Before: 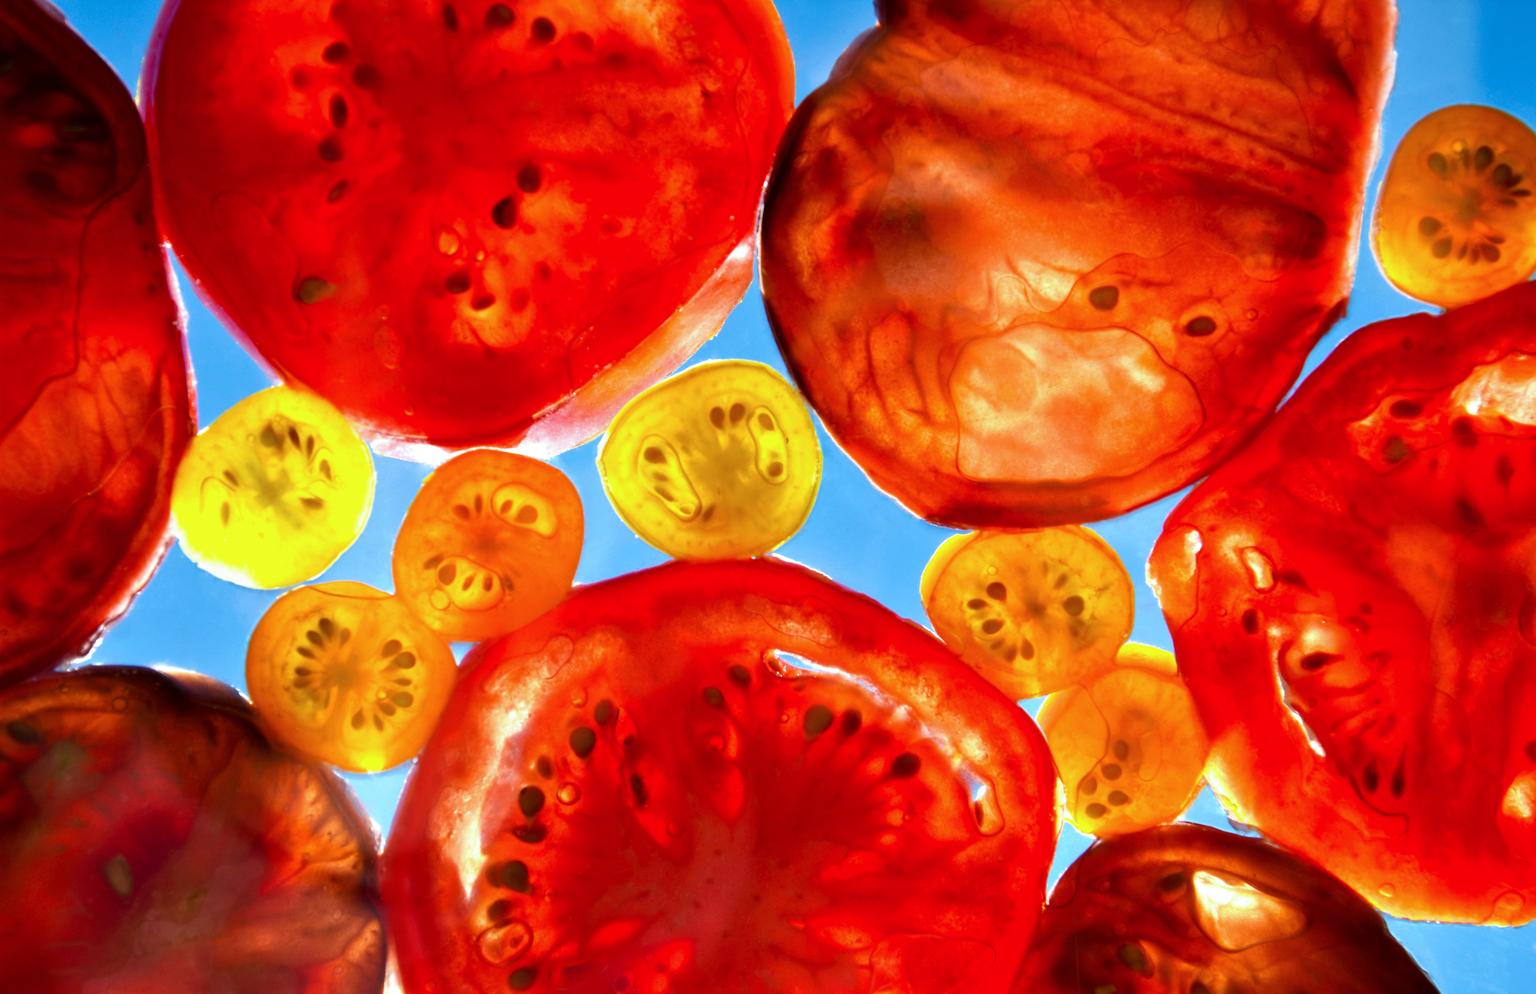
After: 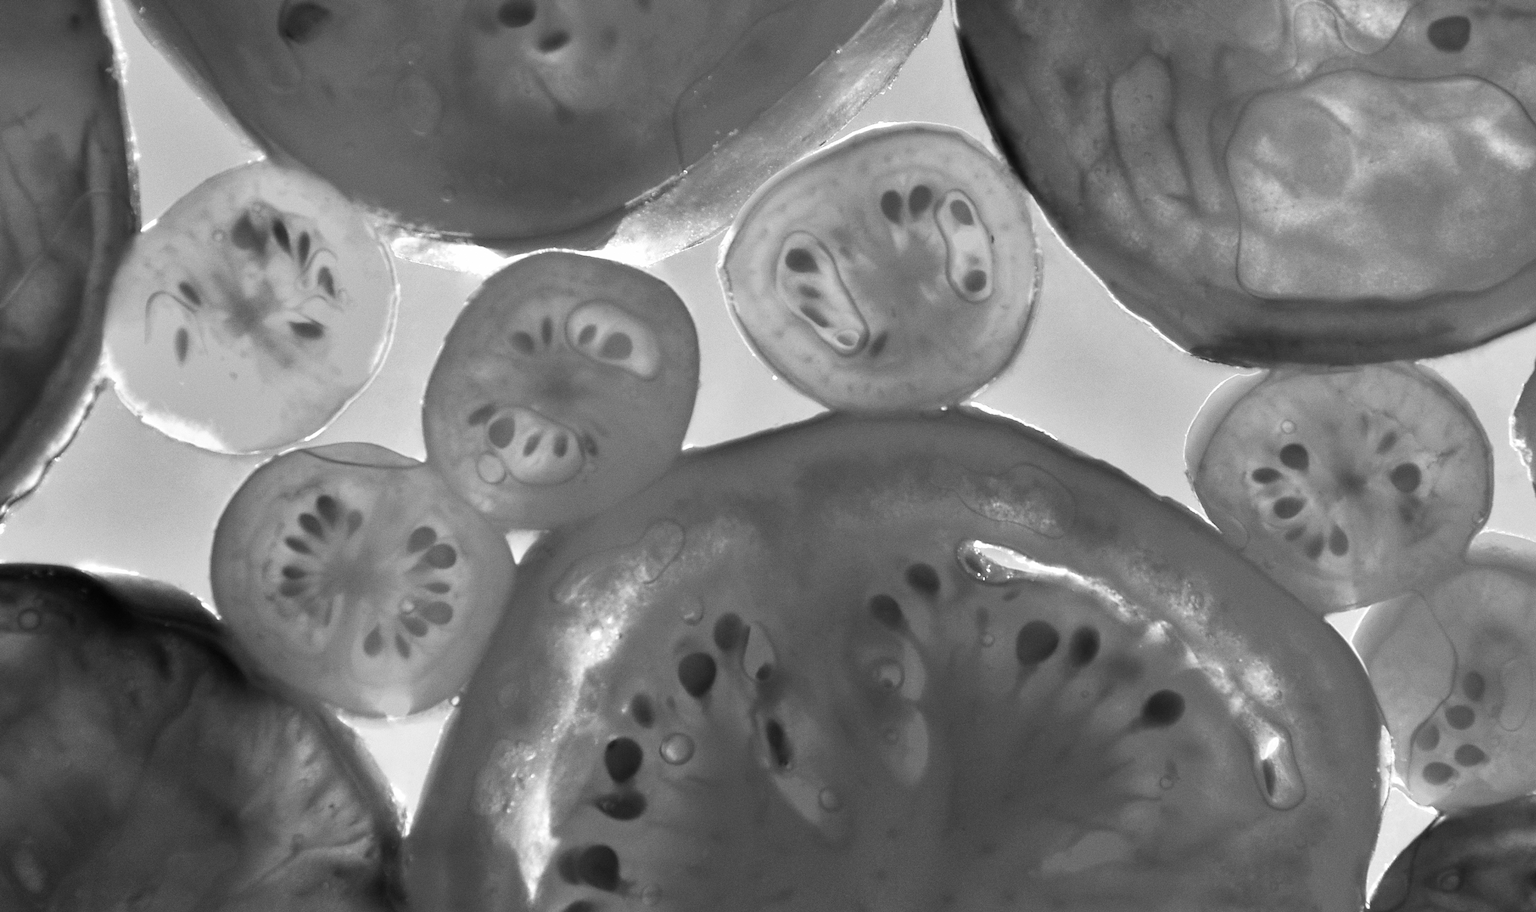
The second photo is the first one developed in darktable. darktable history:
velvia: on, module defaults
color calibration: output gray [0.25, 0.35, 0.4, 0], x 0.383, y 0.372, temperature 3905.17 K
contrast brightness saturation: saturation -0.05
crop: left 6.488%, top 27.668%, right 24.183%, bottom 8.656%
grain: coarseness 0.09 ISO
shadows and highlights: shadows 43.71, white point adjustment -1.46, soften with gaussian
monochrome: a -3.63, b -0.465
sharpen: on, module defaults
